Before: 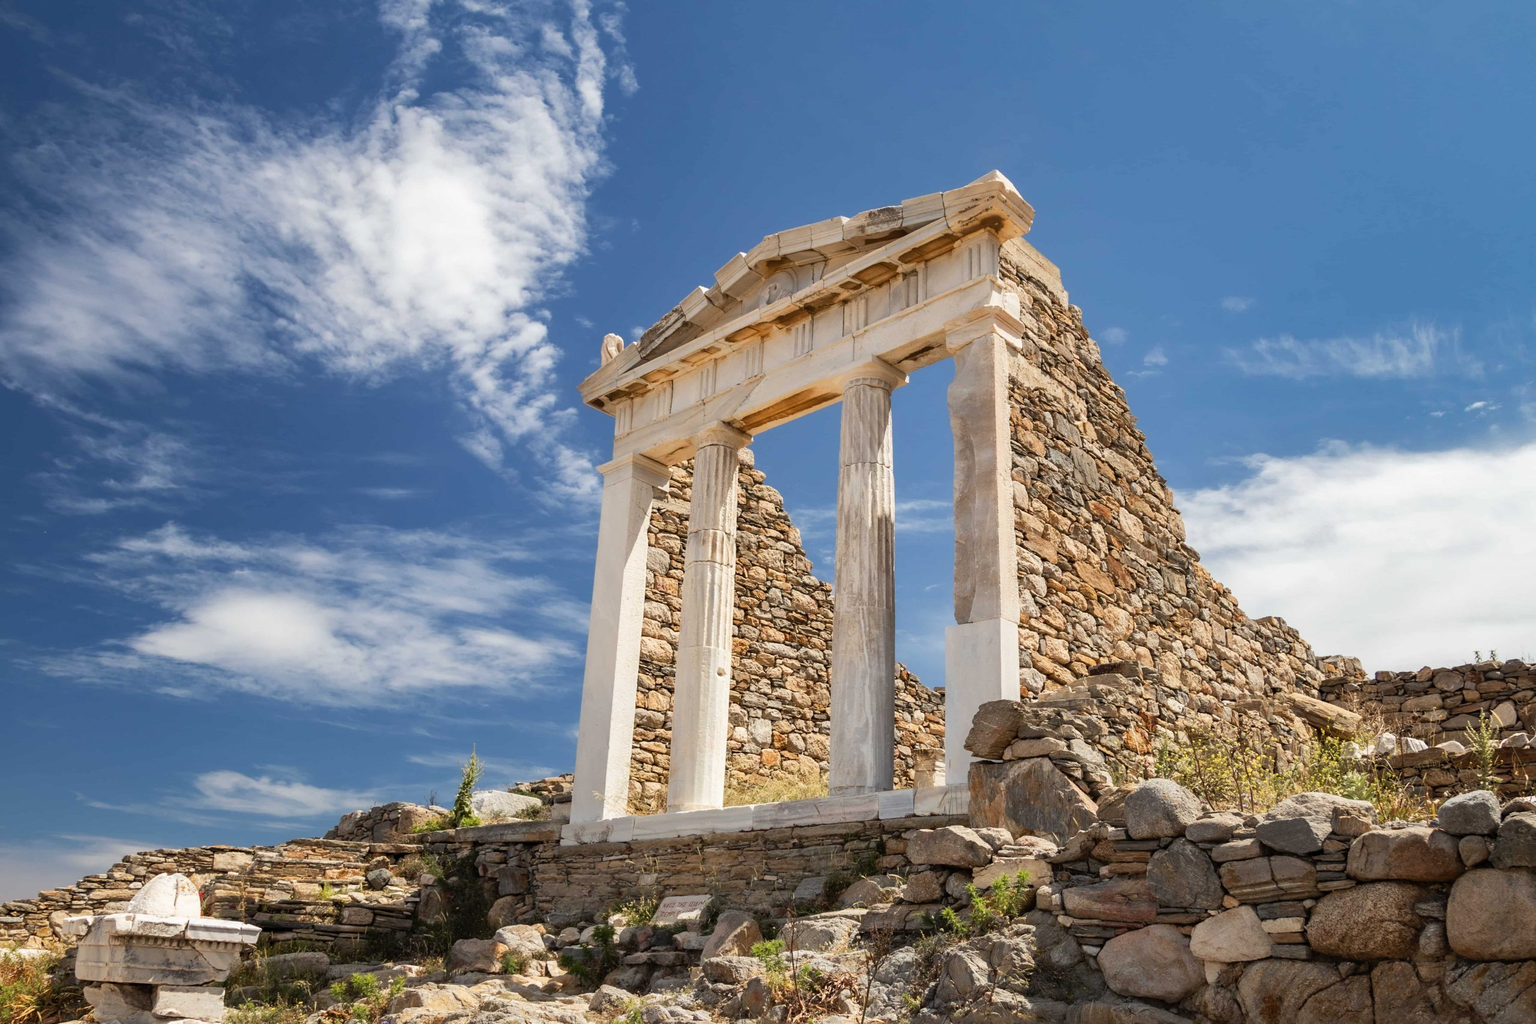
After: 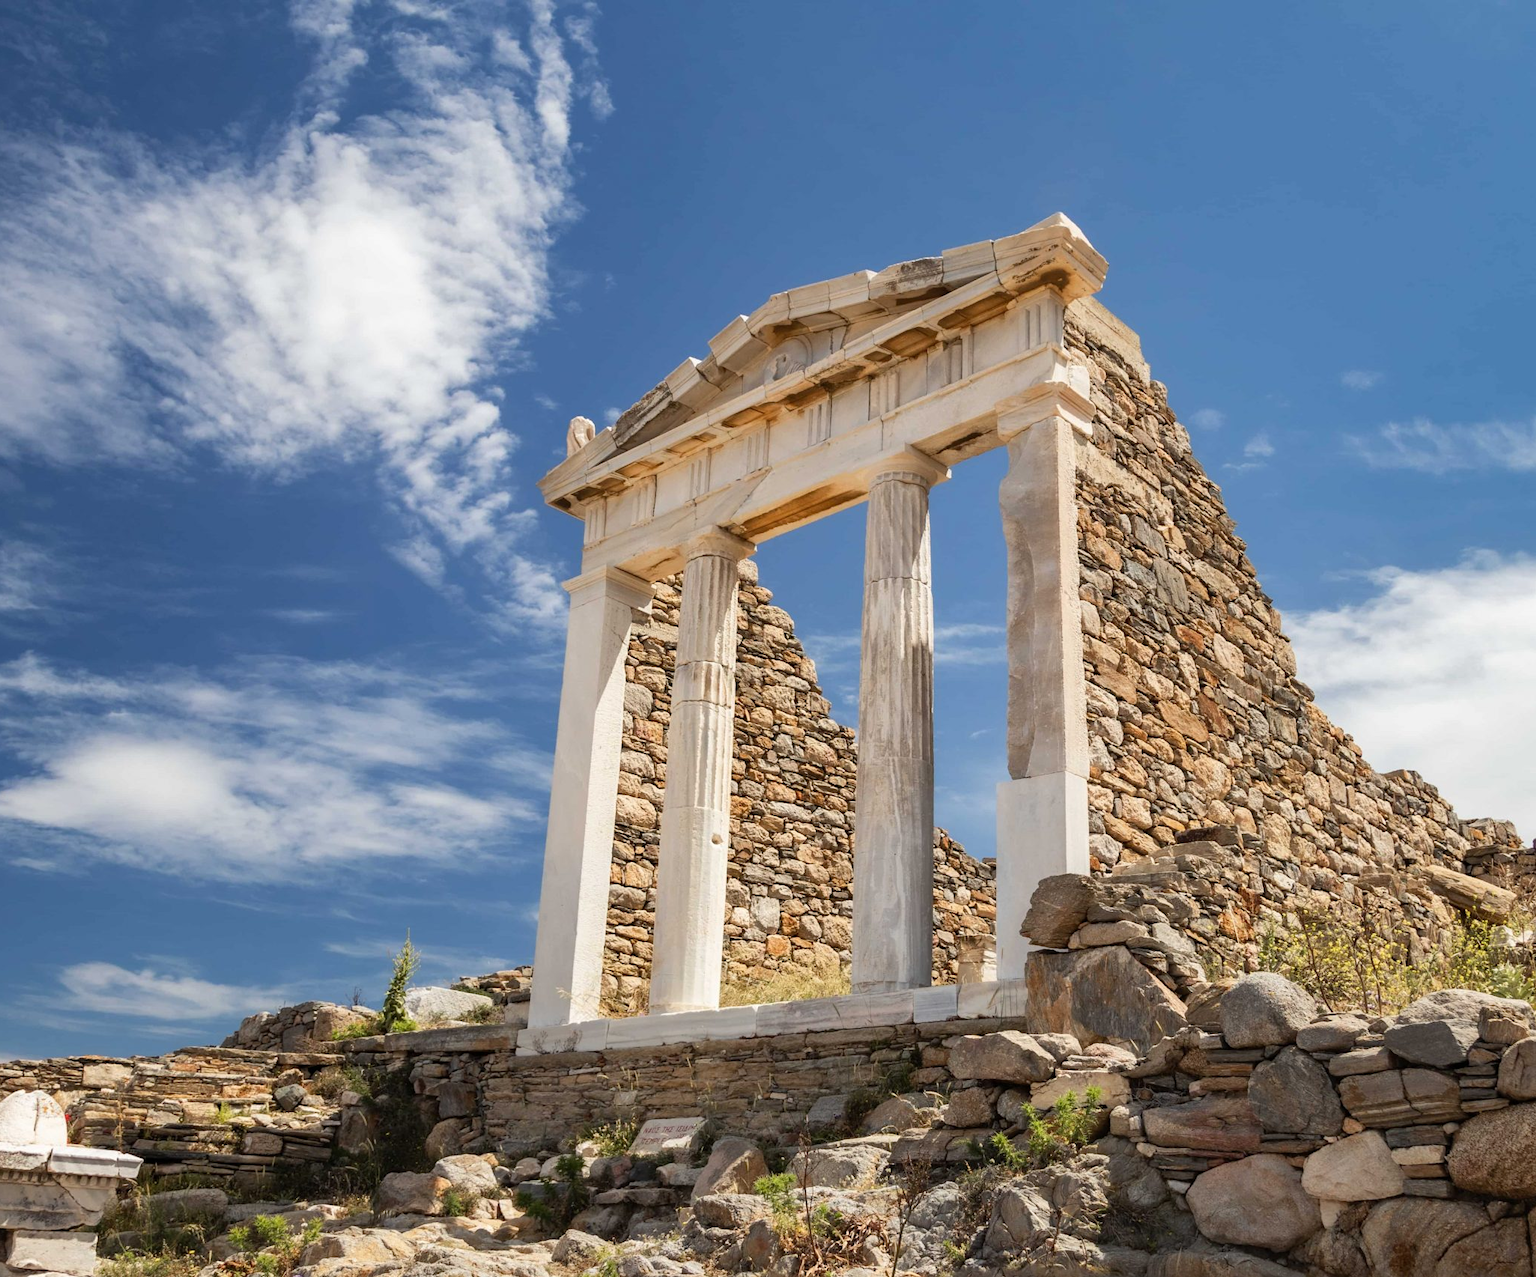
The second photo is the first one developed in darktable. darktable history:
crop and rotate: left 9.597%, right 10.248%
